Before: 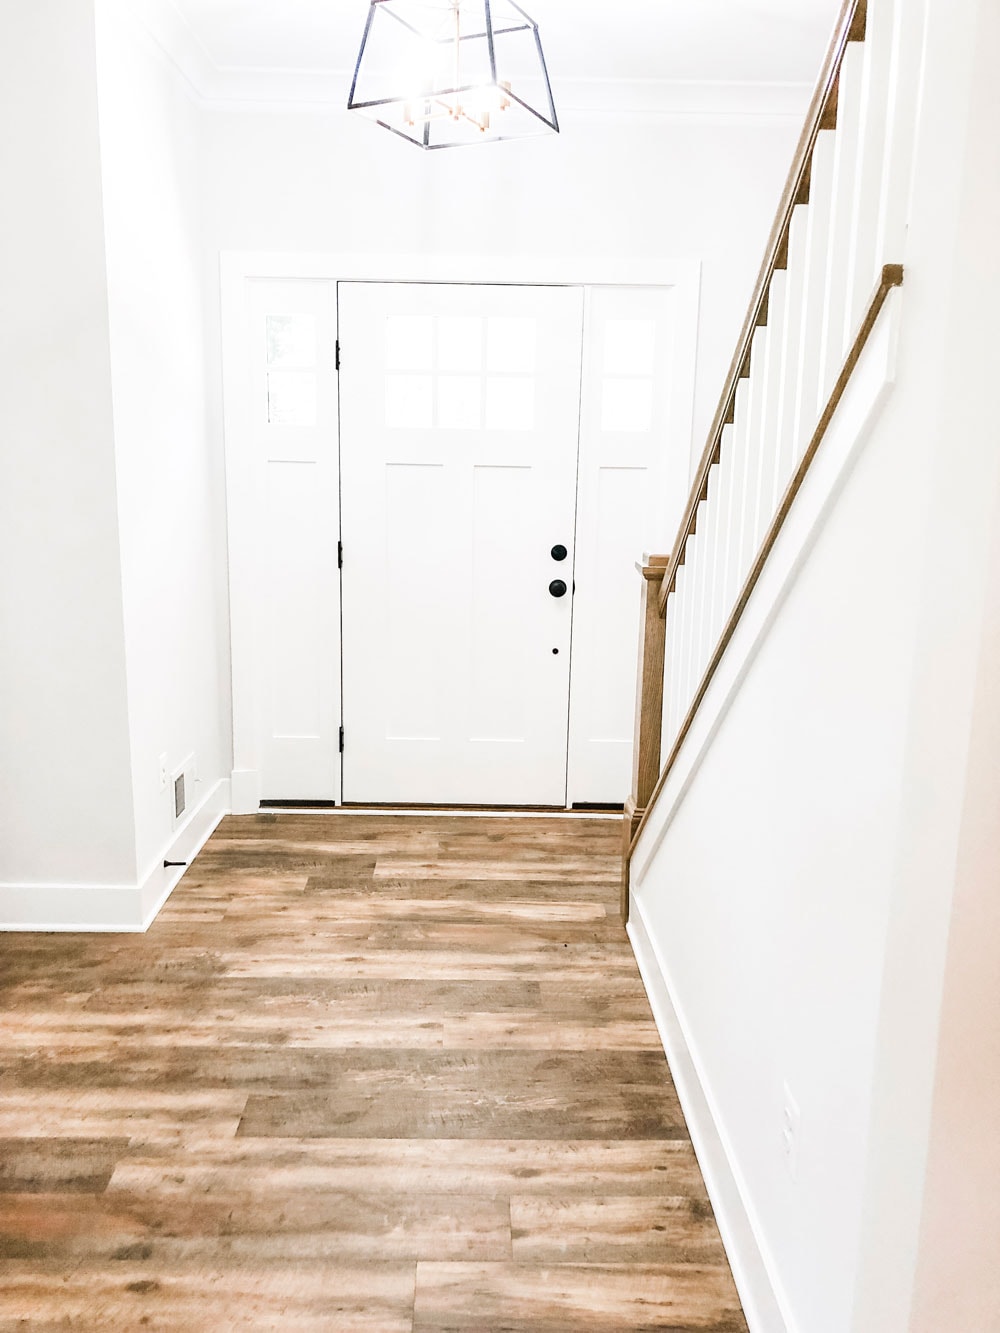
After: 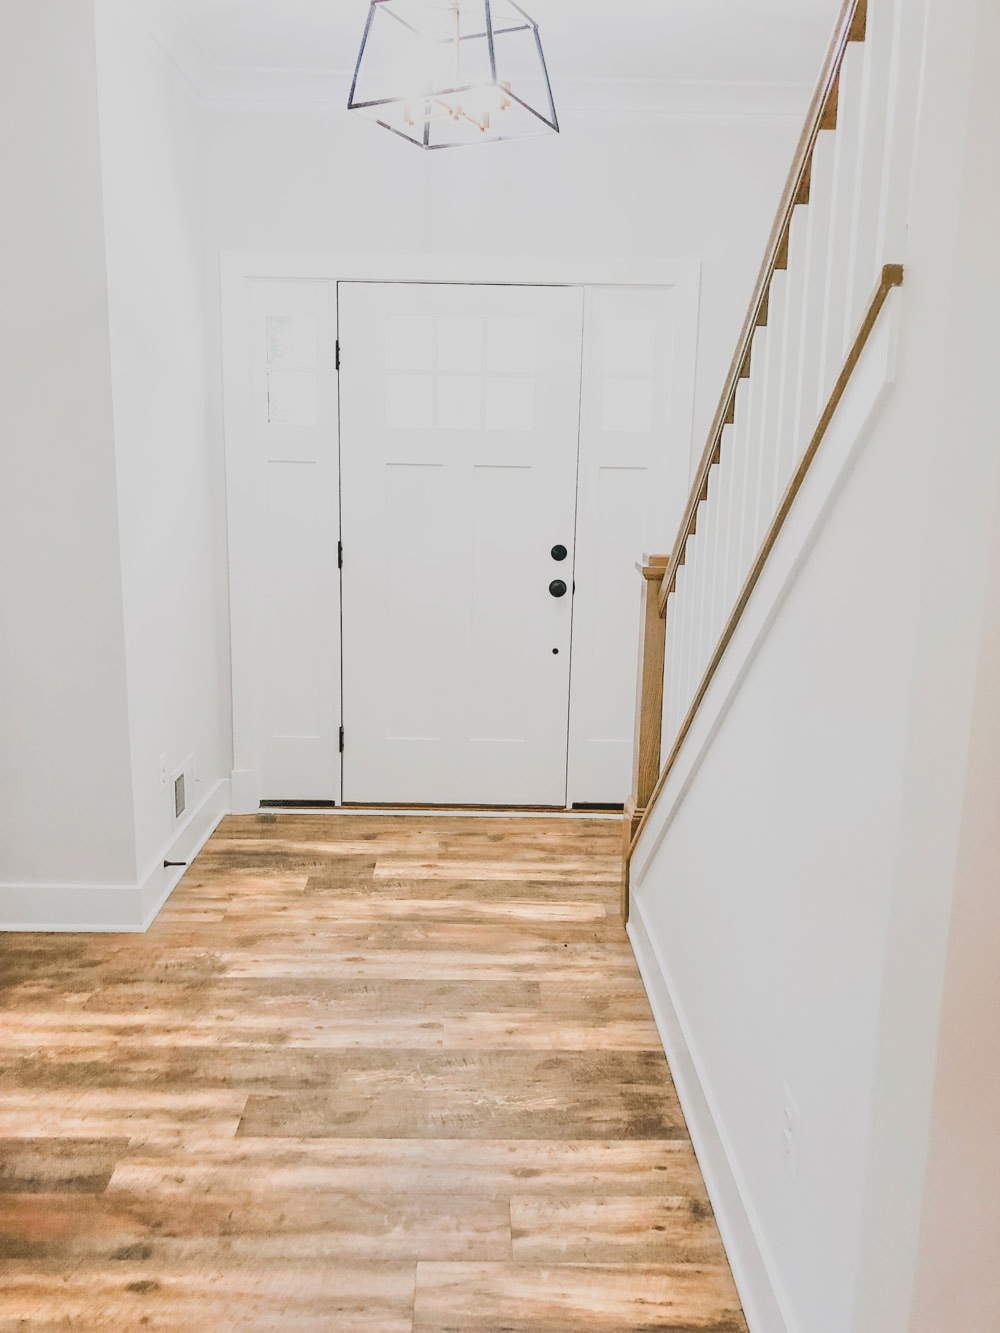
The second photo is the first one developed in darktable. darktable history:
contrast brightness saturation: contrast -0.101, brightness 0.05, saturation 0.08
tone equalizer: -7 EV -0.605 EV, -6 EV 0.994 EV, -5 EV -0.447 EV, -4 EV 0.428 EV, -3 EV 0.42 EV, -2 EV 0.136 EV, -1 EV -0.132 EV, +0 EV -0.42 EV
